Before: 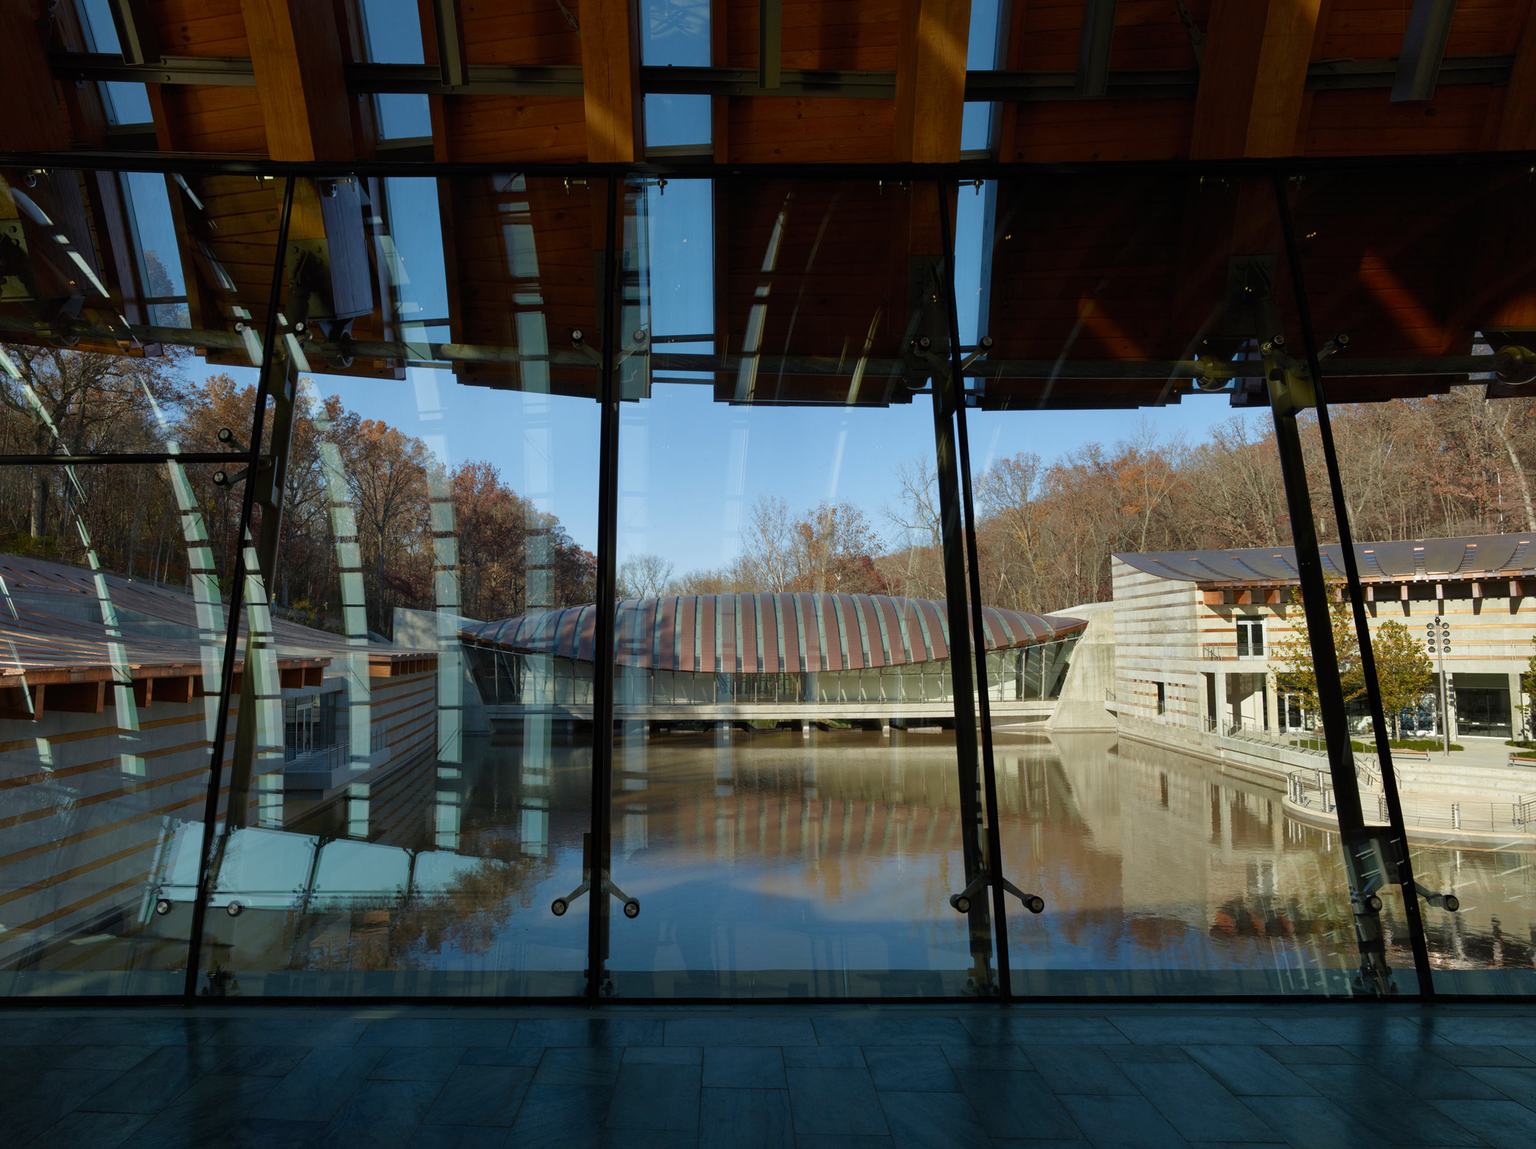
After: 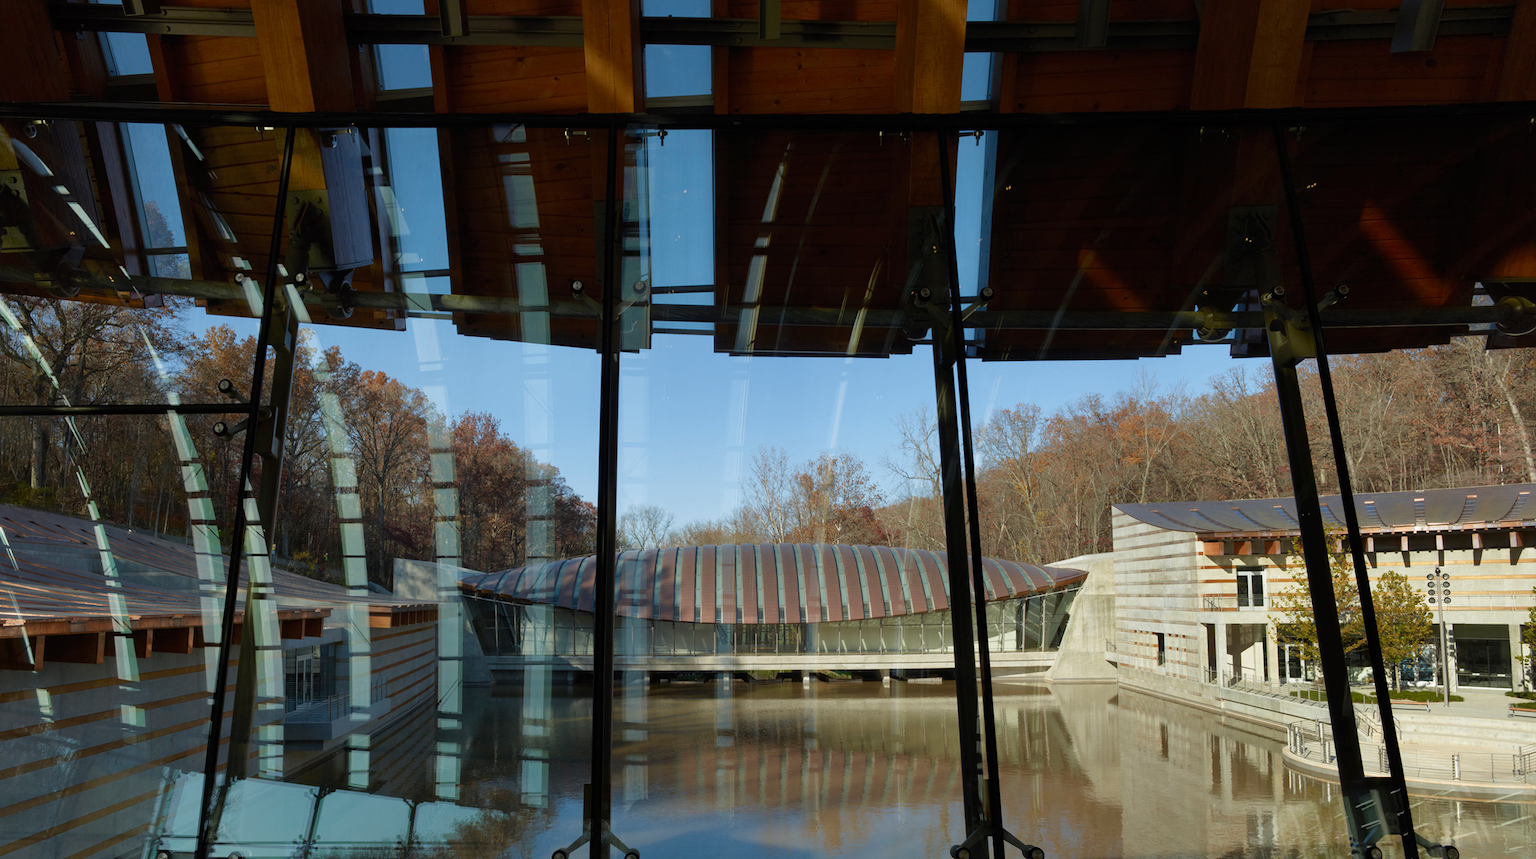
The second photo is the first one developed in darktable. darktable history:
crop: top 4.345%, bottom 20.886%
